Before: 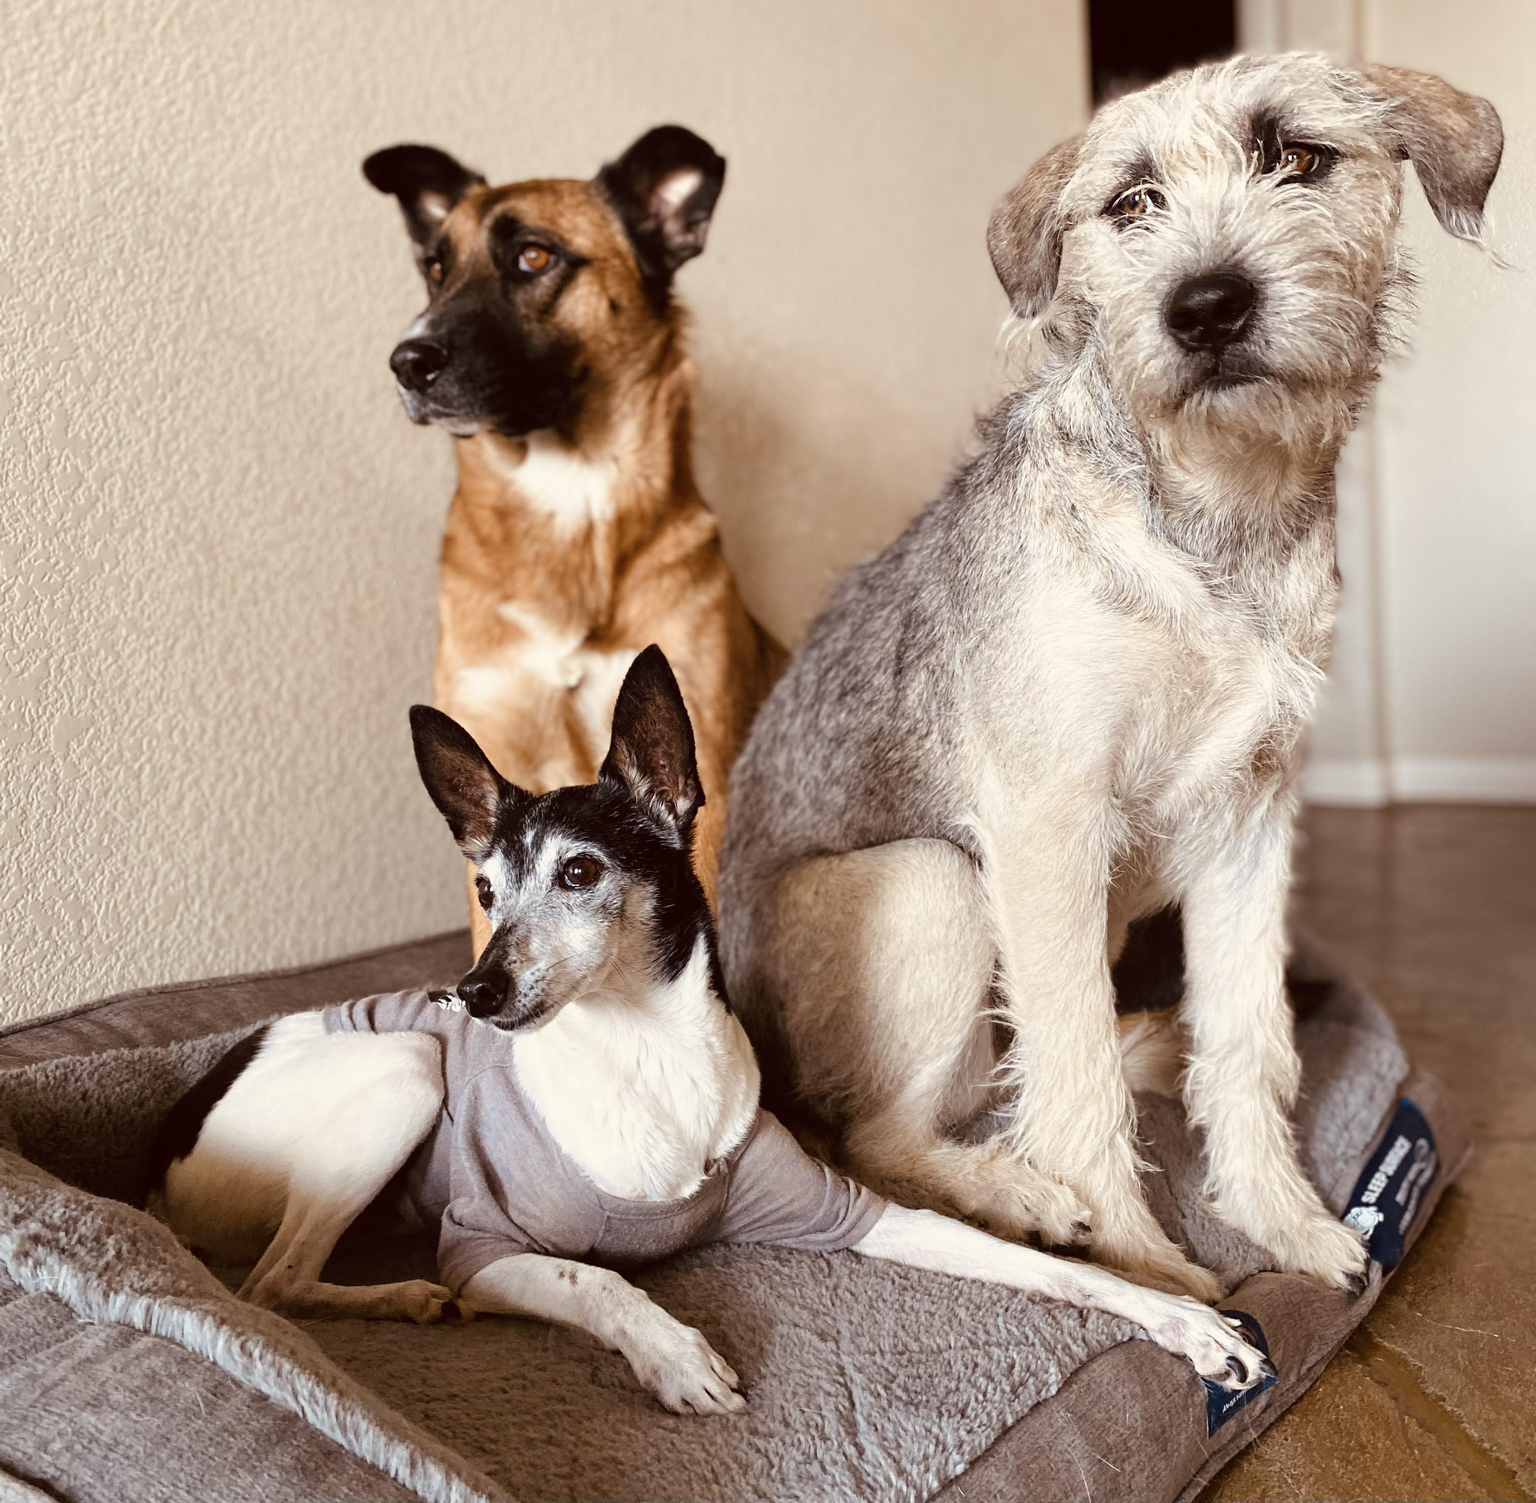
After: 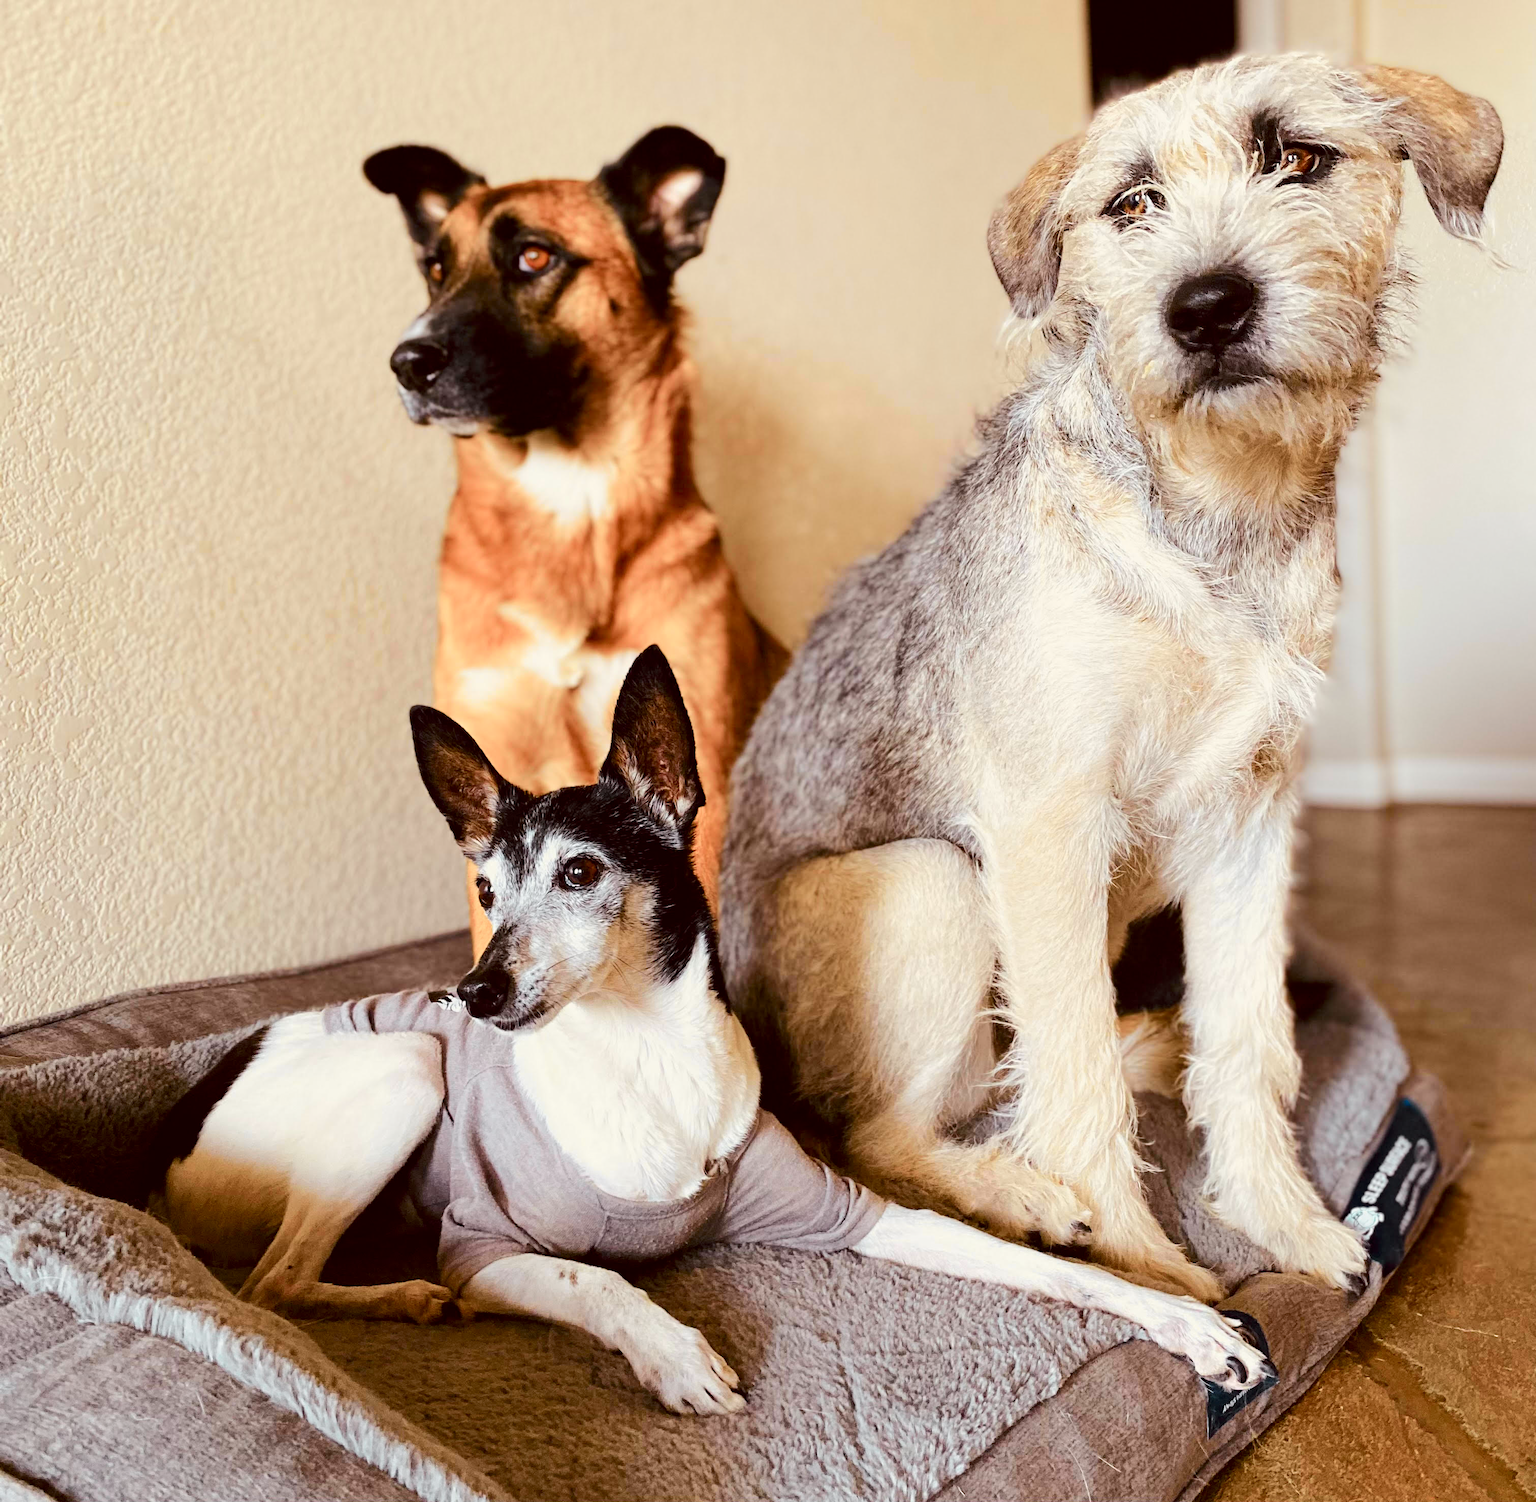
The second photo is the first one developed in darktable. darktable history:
tone curve: curves: ch0 [(0, 0) (0.037, 0.011) (0.131, 0.108) (0.279, 0.279) (0.476, 0.554) (0.617, 0.693) (0.704, 0.77) (0.813, 0.852) (0.916, 0.924) (1, 0.993)]; ch1 [(0, 0) (0.318, 0.278) (0.444, 0.427) (0.493, 0.492) (0.508, 0.502) (0.534, 0.531) (0.562, 0.571) (0.626, 0.667) (0.746, 0.764) (1, 1)]; ch2 [(0, 0) (0.316, 0.292) (0.381, 0.37) (0.423, 0.448) (0.476, 0.492) (0.502, 0.498) (0.522, 0.518) (0.533, 0.532) (0.586, 0.631) (0.634, 0.663) (0.7, 0.7) (0.861, 0.808) (1, 0.951)], color space Lab, independent channels, preserve colors none
